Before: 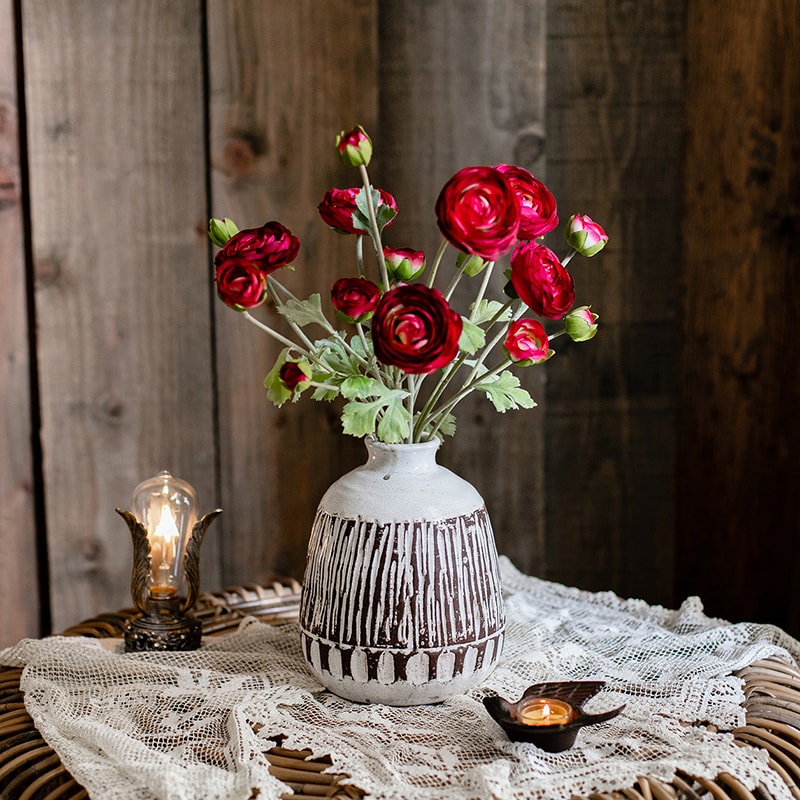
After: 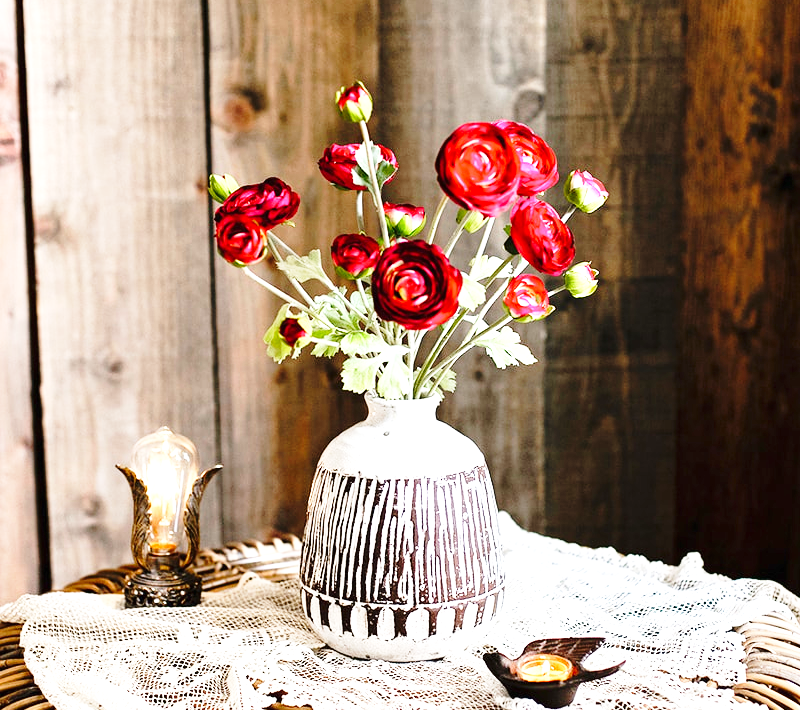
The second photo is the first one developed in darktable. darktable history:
base curve: curves: ch0 [(0, 0) (0.028, 0.03) (0.121, 0.232) (0.46, 0.748) (0.859, 0.968) (1, 1)], preserve colors none
crop and rotate: top 5.609%, bottom 5.609%
exposure: black level correction 0, exposure 1.3 EV, compensate highlight preservation false
